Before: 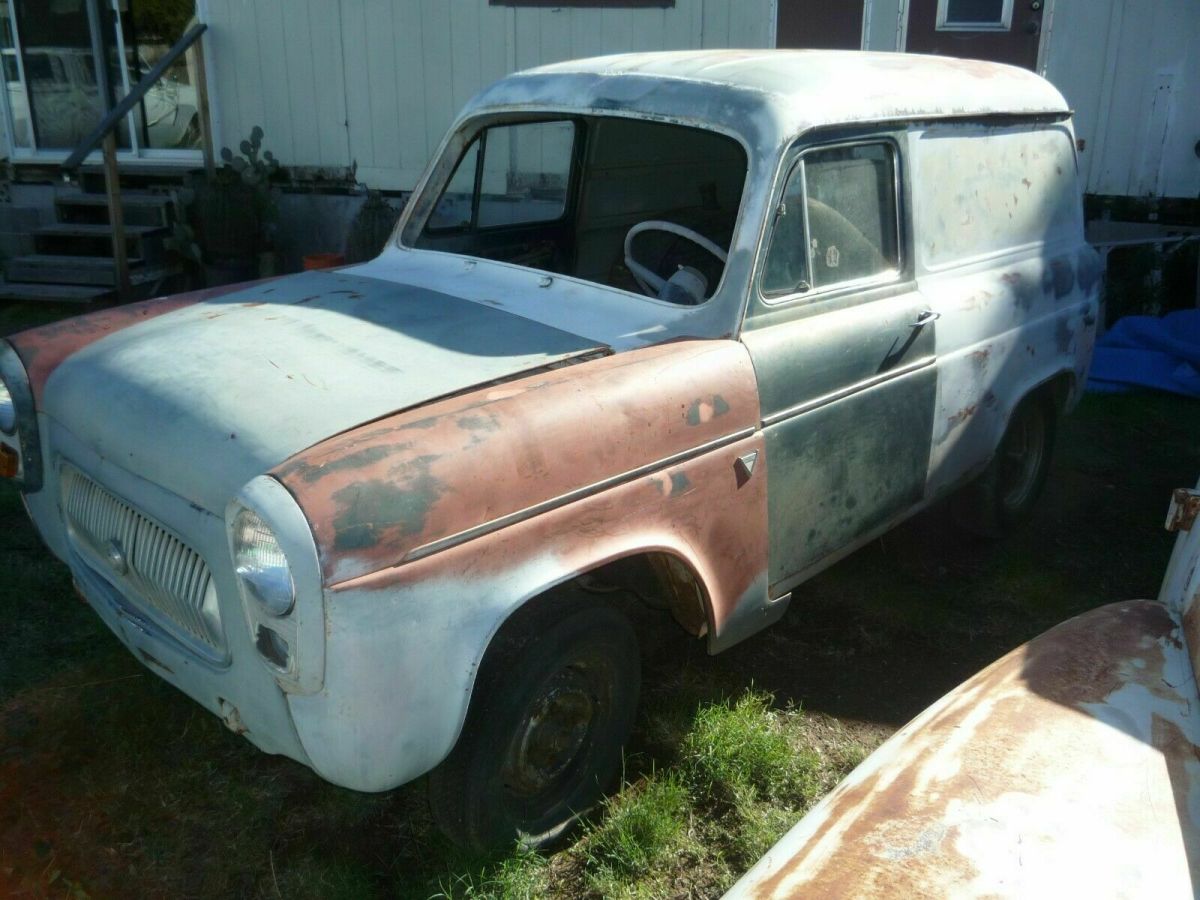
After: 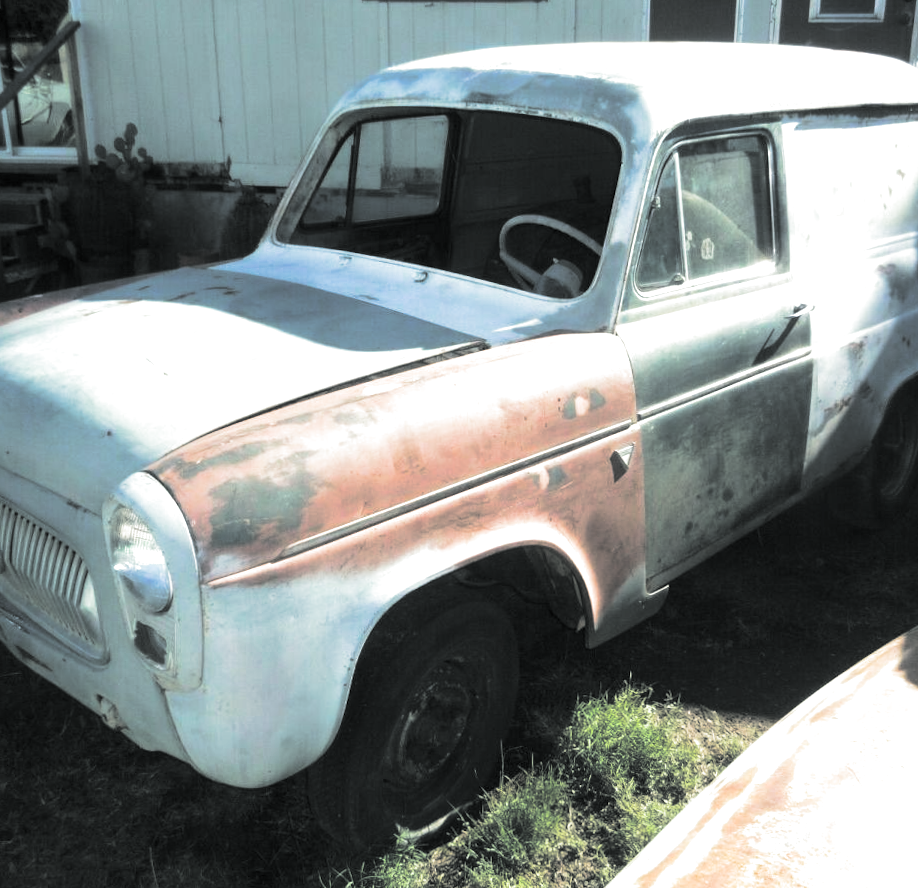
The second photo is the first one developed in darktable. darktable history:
split-toning: shadows › hue 190.8°, shadows › saturation 0.05, highlights › hue 54°, highlights › saturation 0.05, compress 0%
rotate and perspective: rotation -0.45°, automatic cropping original format, crop left 0.008, crop right 0.992, crop top 0.012, crop bottom 0.988
crop: left 9.88%, right 12.664%
contrast brightness saturation: contrast 0.14
exposure: exposure 0.785 EV, compensate highlight preservation false
